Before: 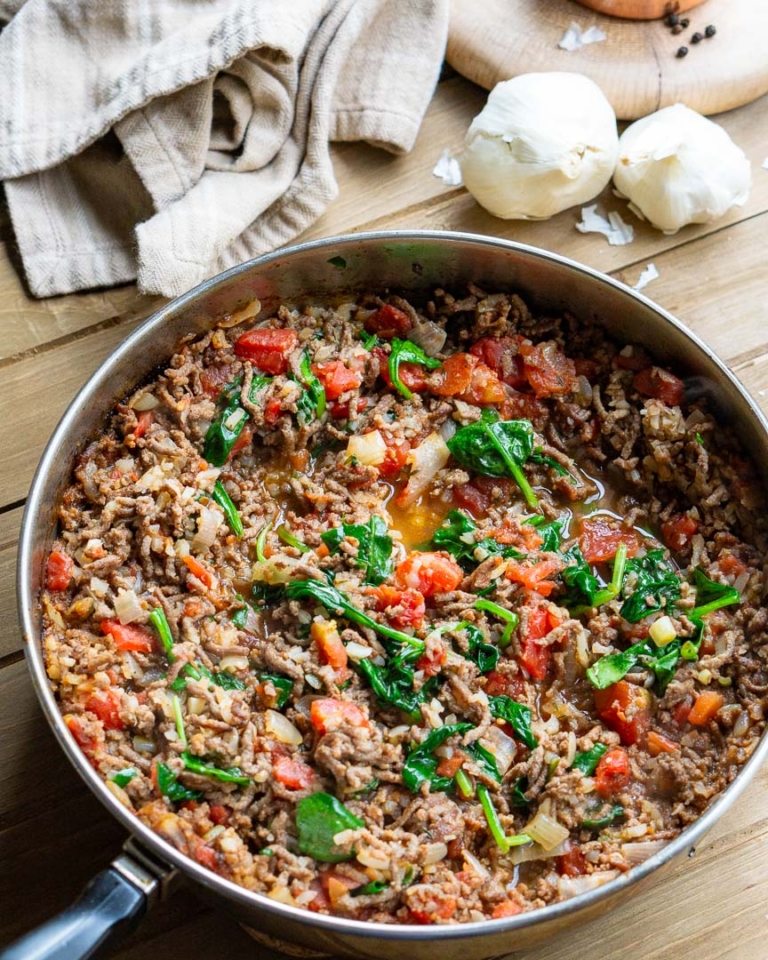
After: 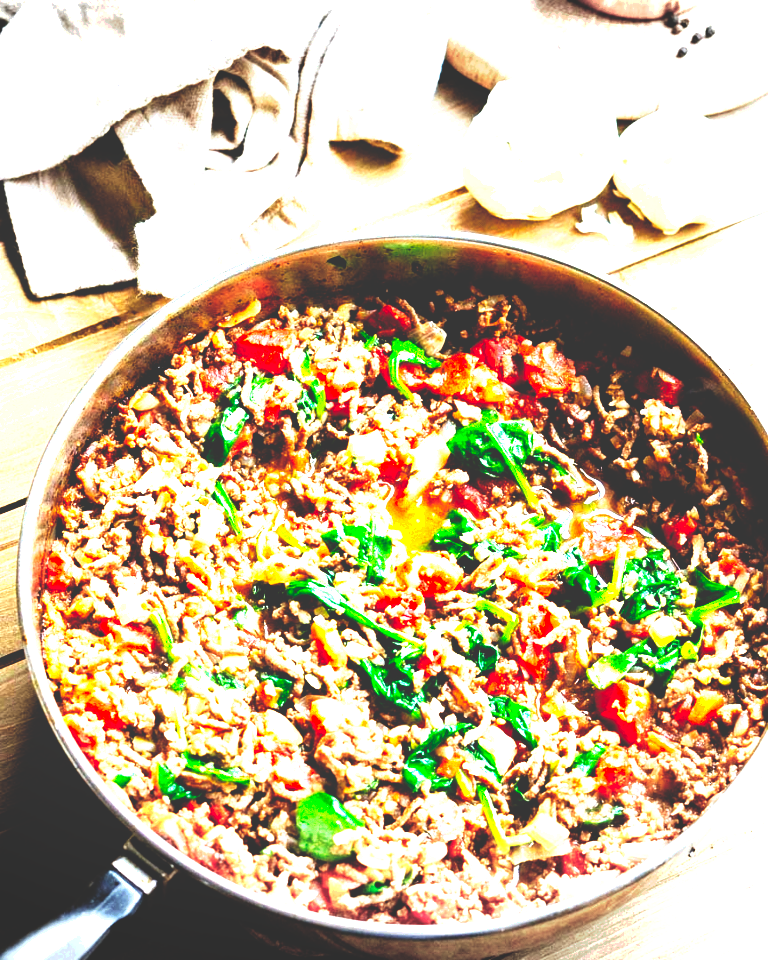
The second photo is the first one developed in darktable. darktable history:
exposure: black level correction 0, exposure 2.088 EV, compensate exposure bias true, compensate highlight preservation false
vignetting: fall-off start 100%, brightness -0.282, width/height ratio 1.31
base curve: curves: ch0 [(0, 0.036) (0.083, 0.04) (0.804, 1)], preserve colors none
color balance: mode lift, gamma, gain (sRGB), lift [0.97, 1, 1, 1], gamma [1.03, 1, 1, 1]
